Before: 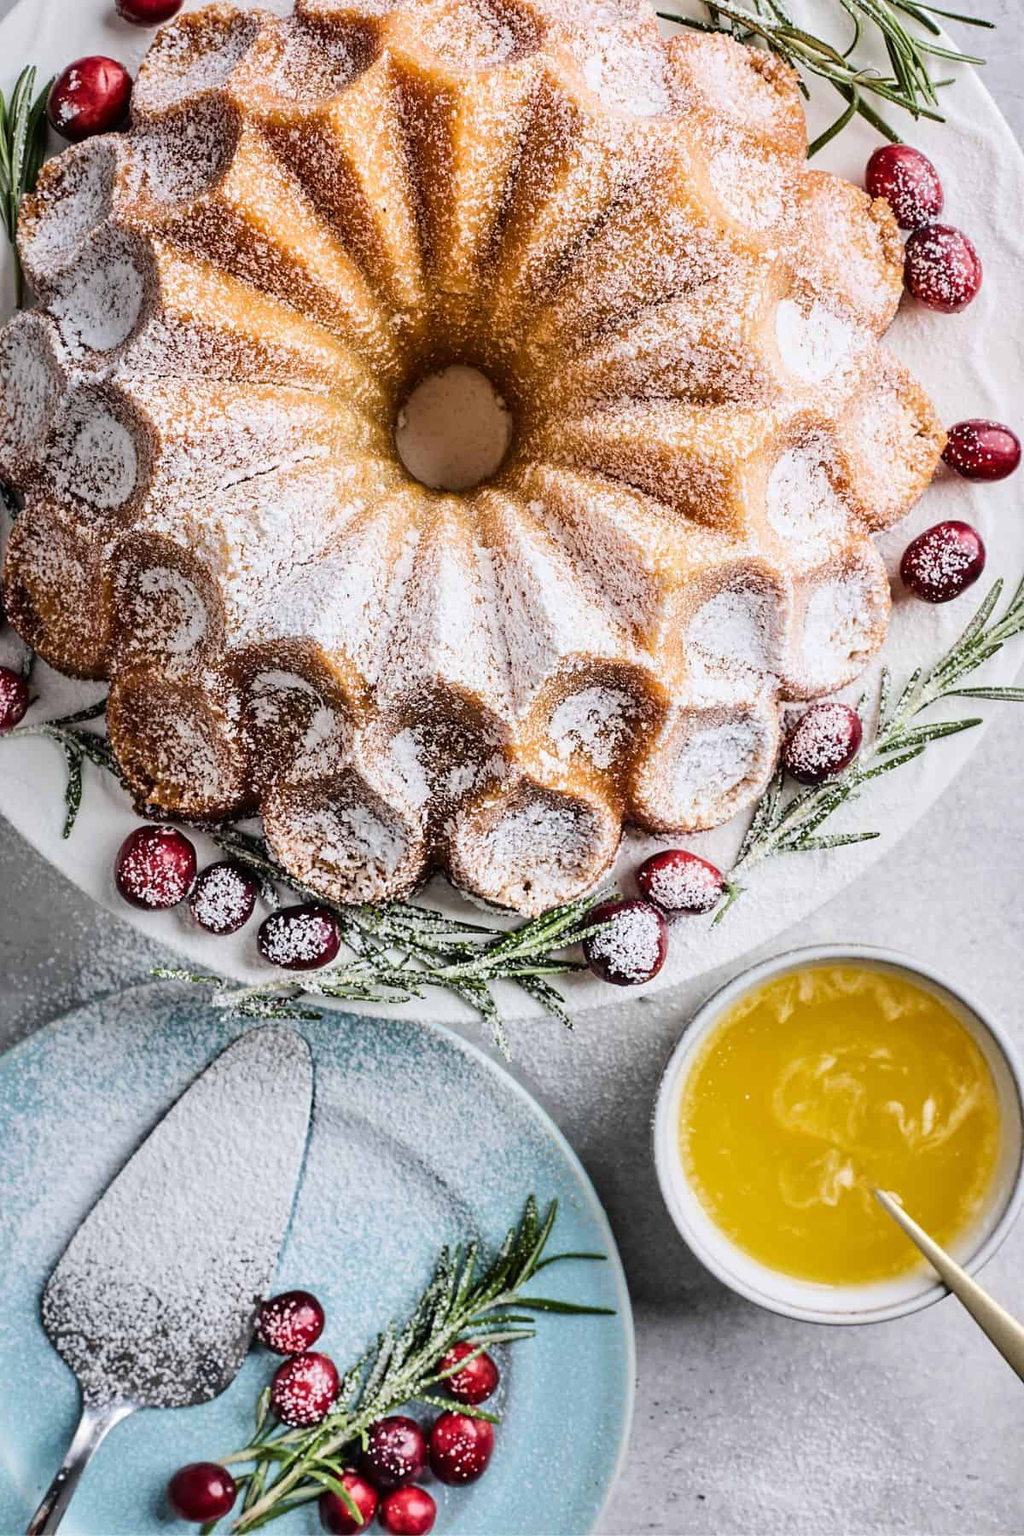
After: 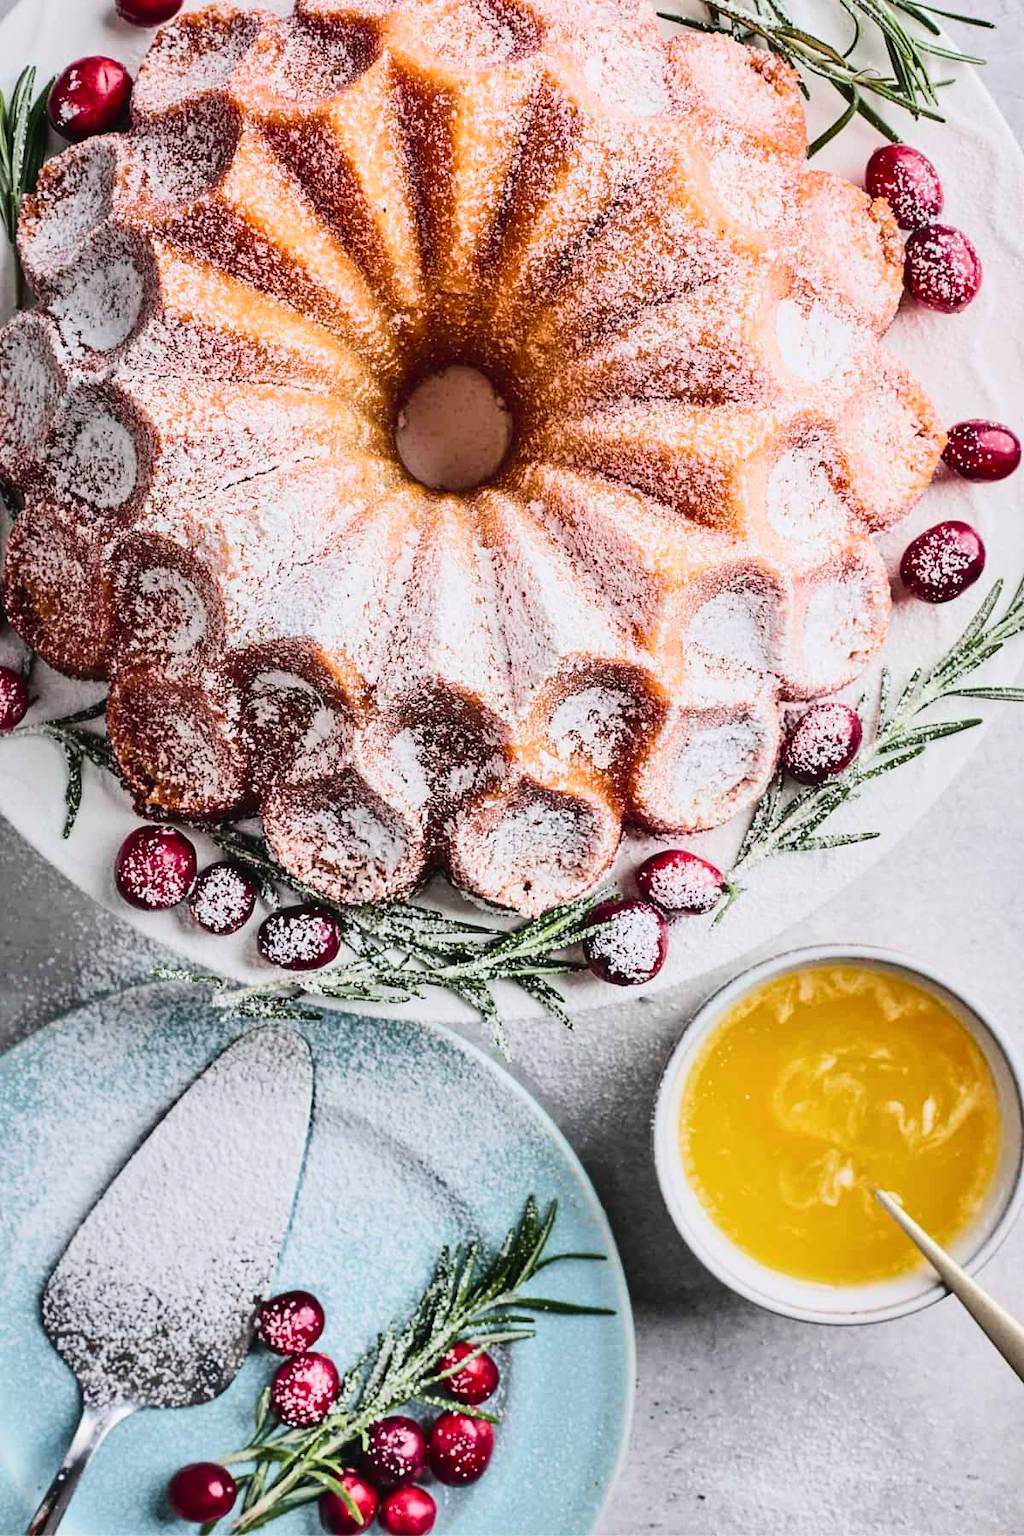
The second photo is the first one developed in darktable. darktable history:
tone curve: curves: ch0 [(0, 0.023) (0.217, 0.19) (0.754, 0.801) (1, 0.977)]; ch1 [(0, 0) (0.392, 0.398) (0.5, 0.5) (0.521, 0.529) (0.56, 0.592) (1, 1)]; ch2 [(0, 0) (0.5, 0.5) (0.579, 0.561) (0.65, 0.657) (1, 1)], color space Lab, independent channels, preserve colors none
